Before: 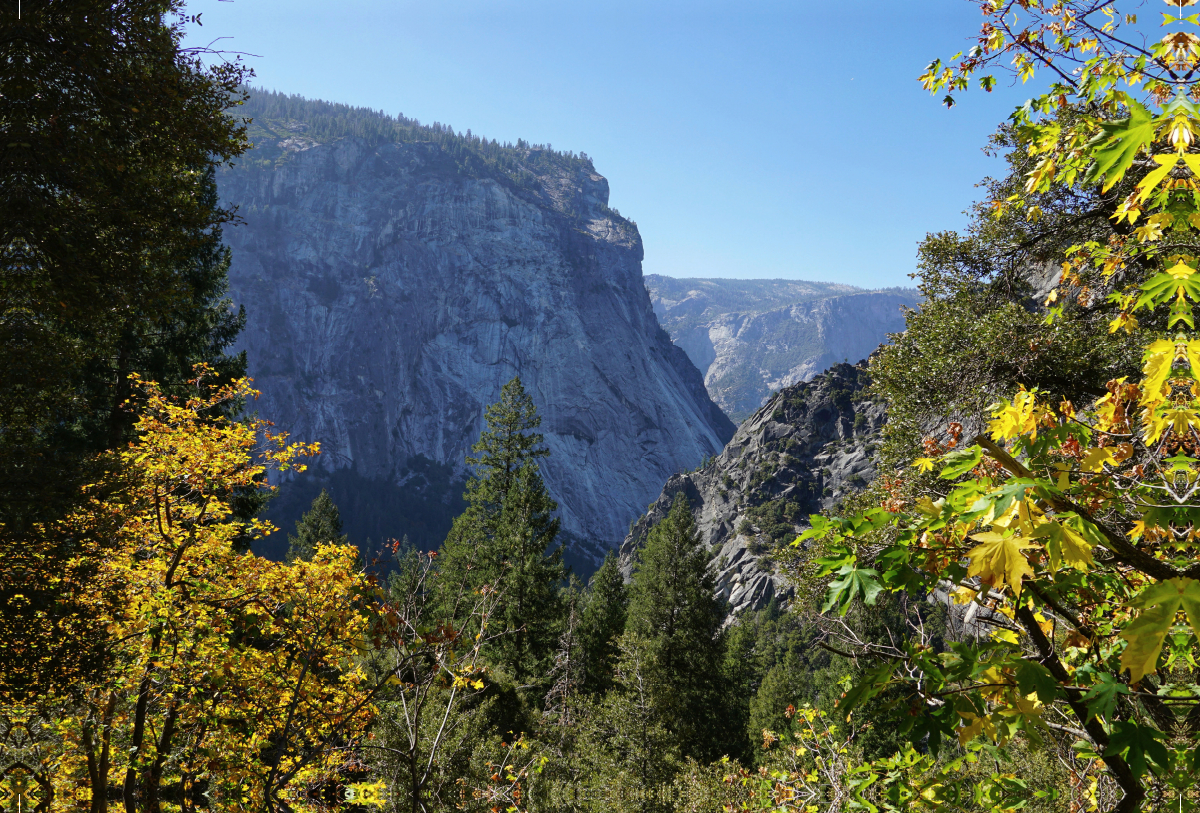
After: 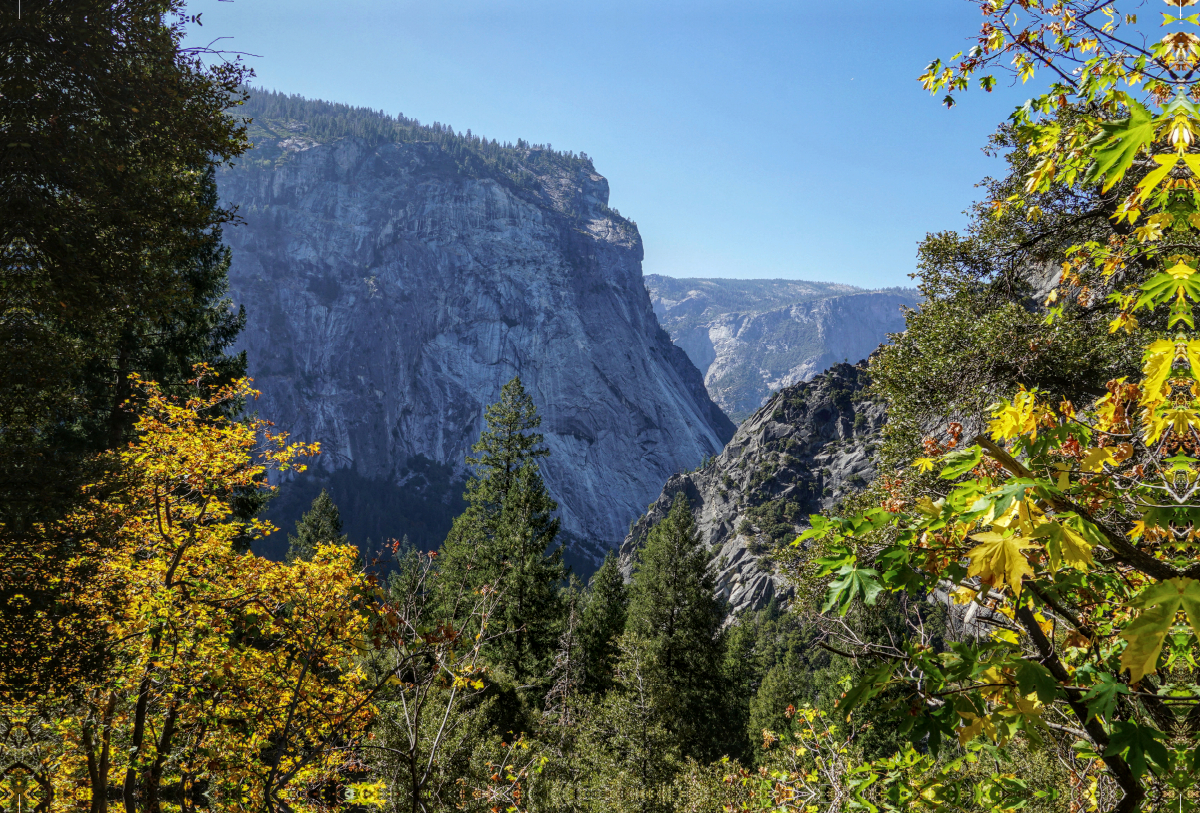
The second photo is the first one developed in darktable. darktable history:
local contrast: highlights 0%, shadows 4%, detail 133%
tone equalizer: edges refinement/feathering 500, mask exposure compensation -1.57 EV, preserve details no
